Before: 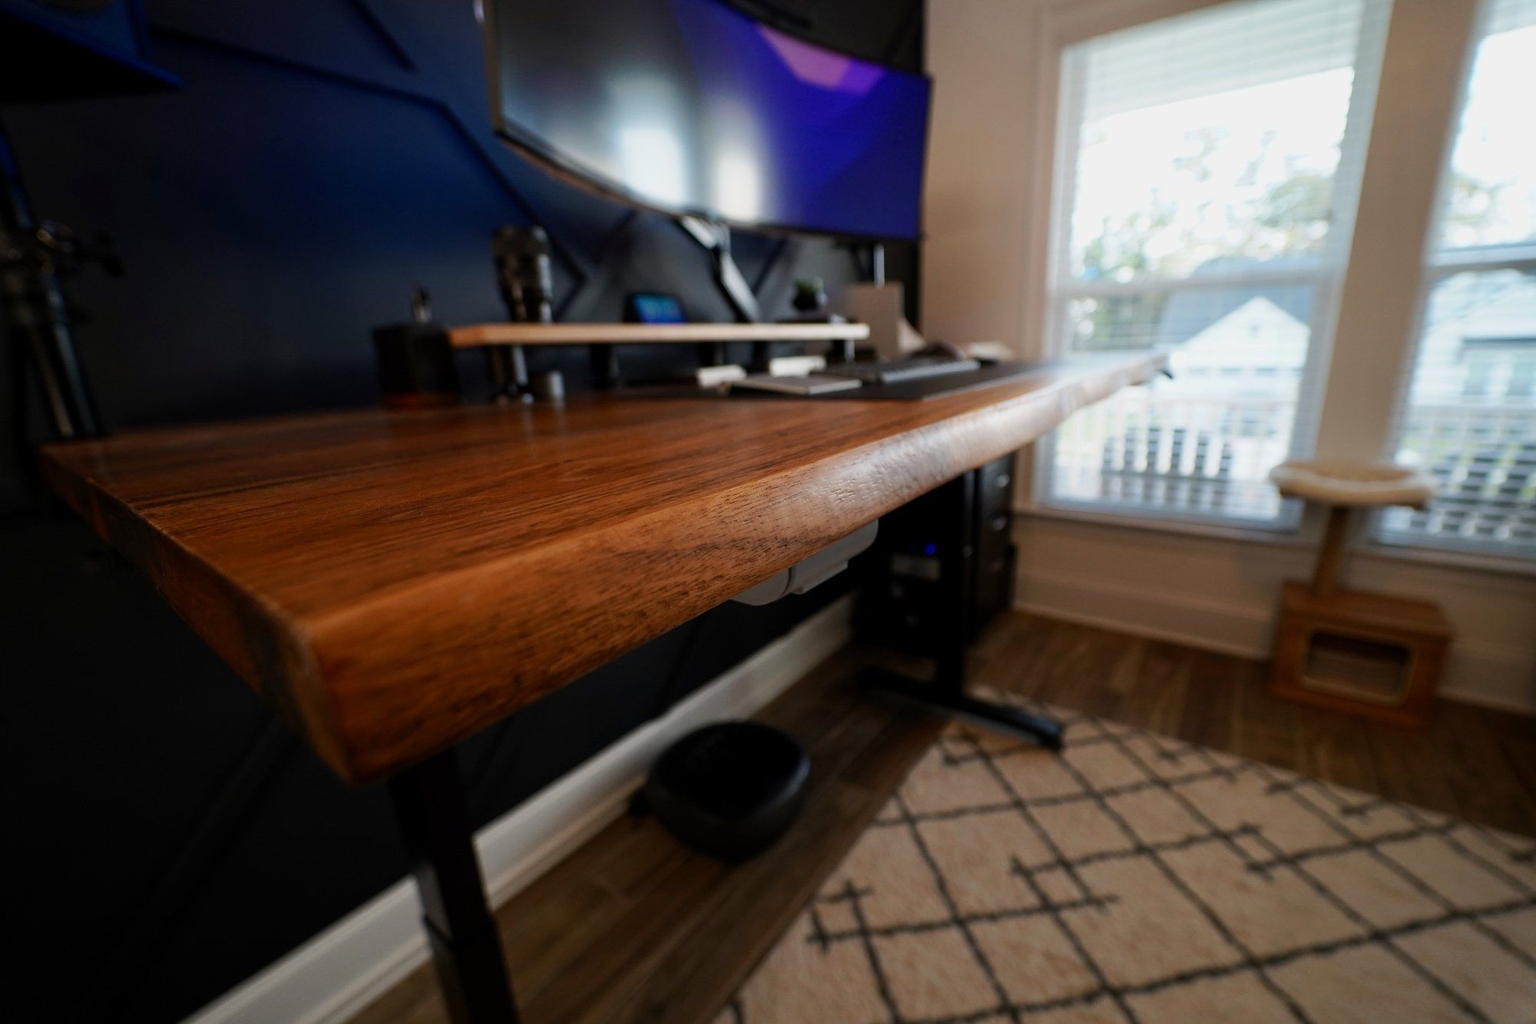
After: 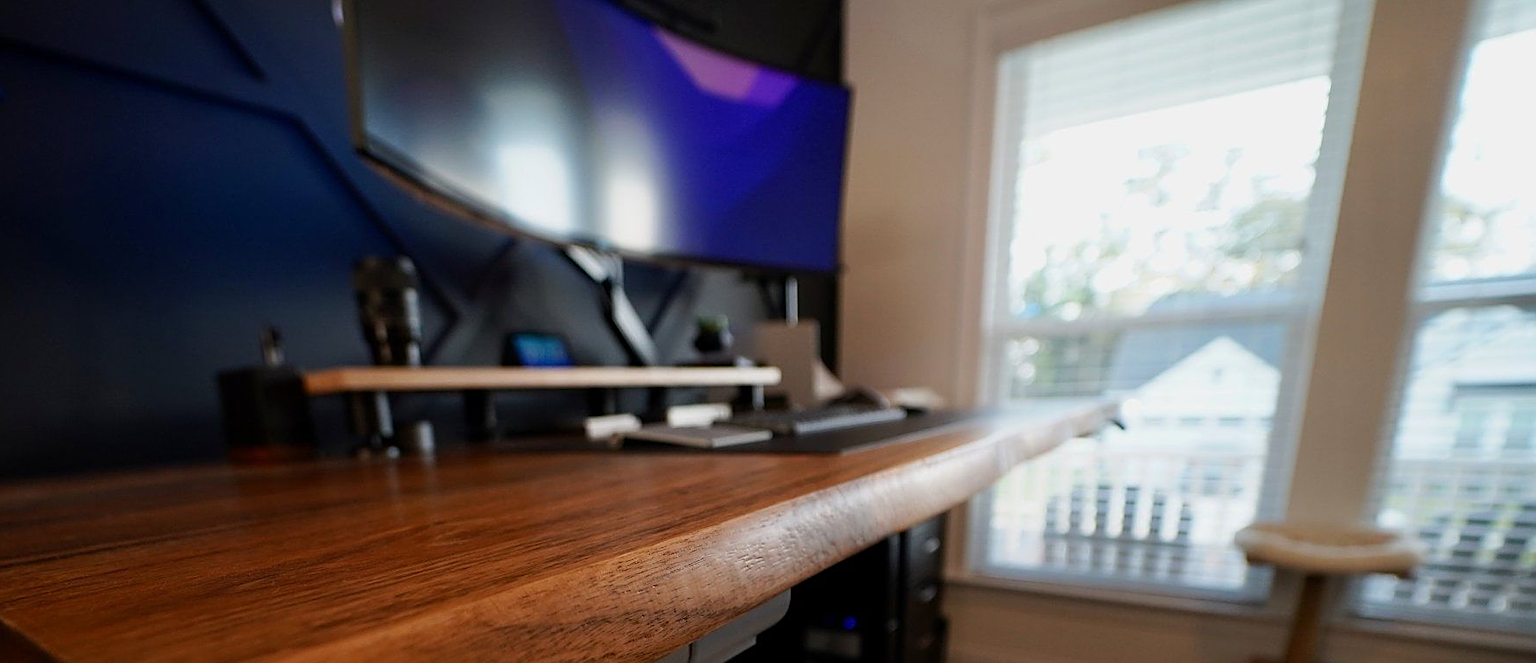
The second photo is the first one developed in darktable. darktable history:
crop and rotate: left 11.812%, bottom 42.776%
sharpen: on, module defaults
